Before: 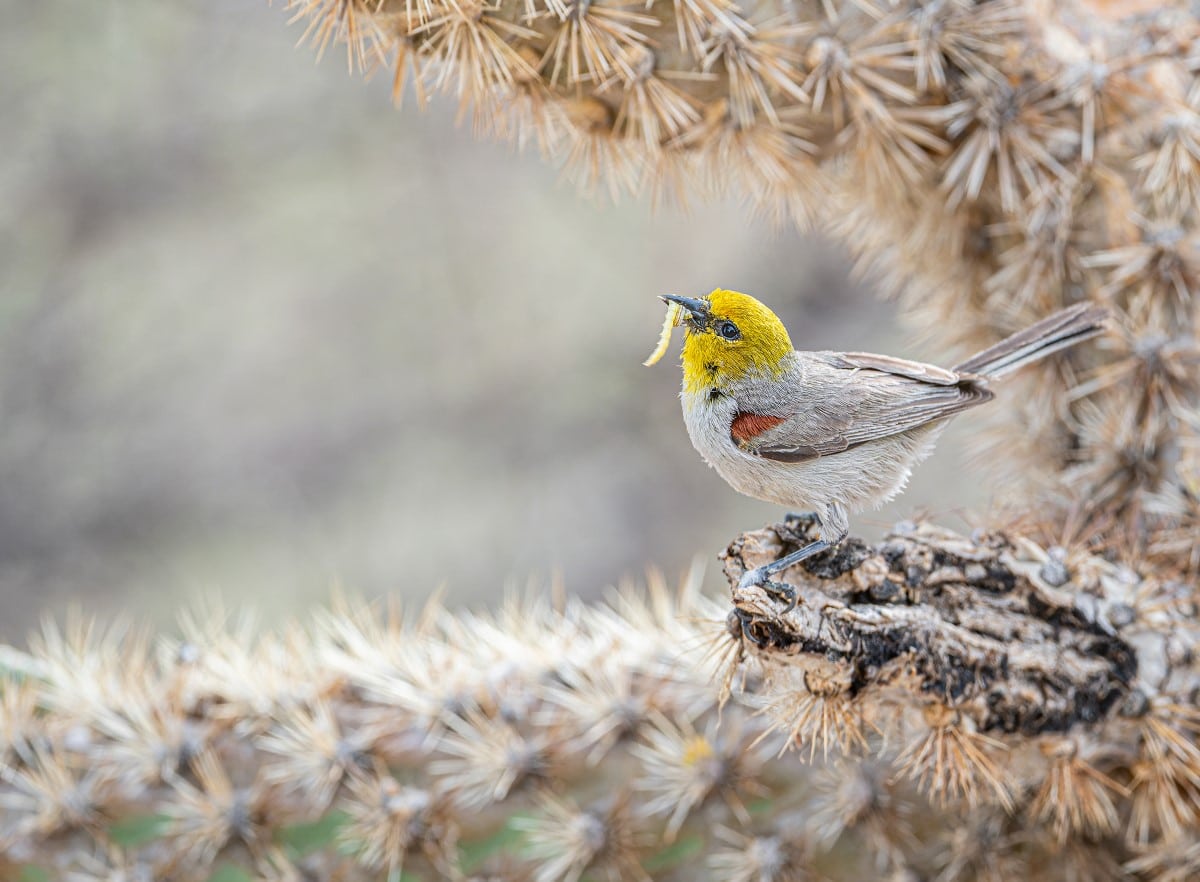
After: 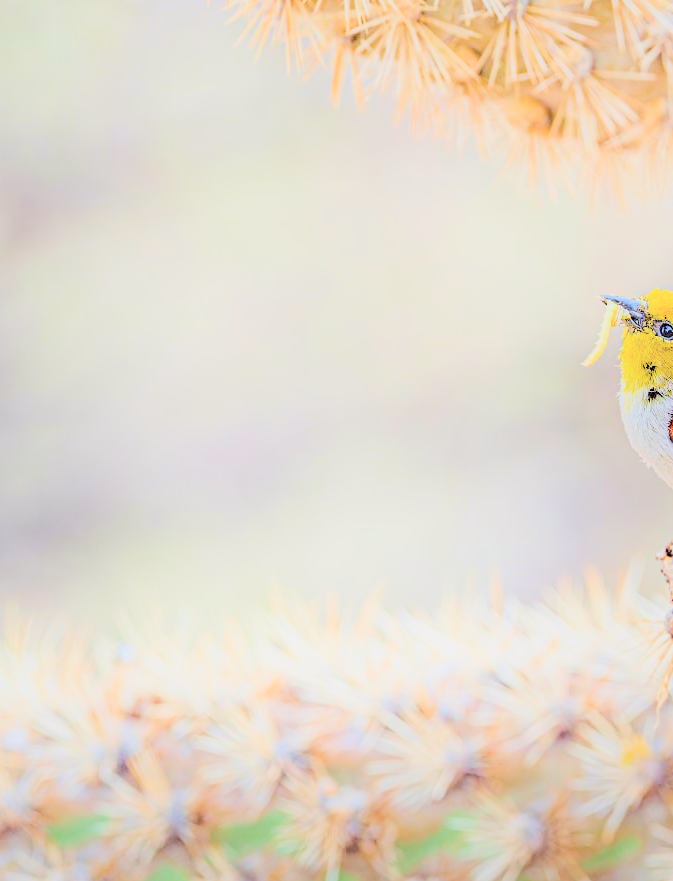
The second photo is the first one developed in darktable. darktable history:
filmic rgb: black relative exposure -6.09 EV, white relative exposure 6.95 EV, hardness 2.27, color science v6 (2022)
crop: left 5.204%, right 38.669%
color balance rgb: shadows lift › luminance -21.333%, shadows lift › chroma 9.175%, shadows lift › hue 286°, highlights gain › chroma 0.152%, highlights gain › hue 331.61°, perceptual saturation grading › global saturation 40.567%, perceptual saturation grading › highlights -25.043%, perceptual saturation grading › mid-tones 35.47%, perceptual saturation grading › shadows 35.722%
exposure: exposure 0.603 EV, compensate highlight preservation false
velvia: on, module defaults
shadows and highlights: shadows -89.06, highlights 91.92, soften with gaussian
